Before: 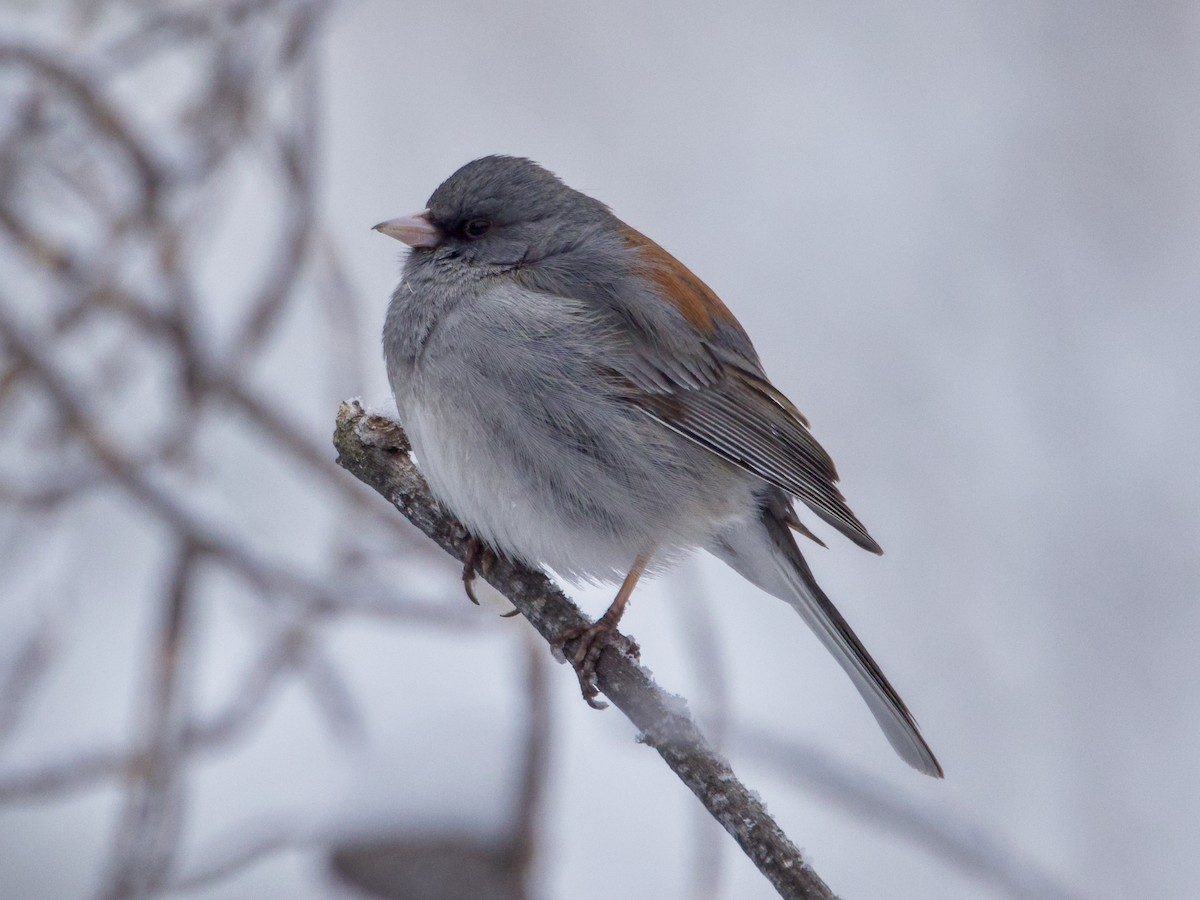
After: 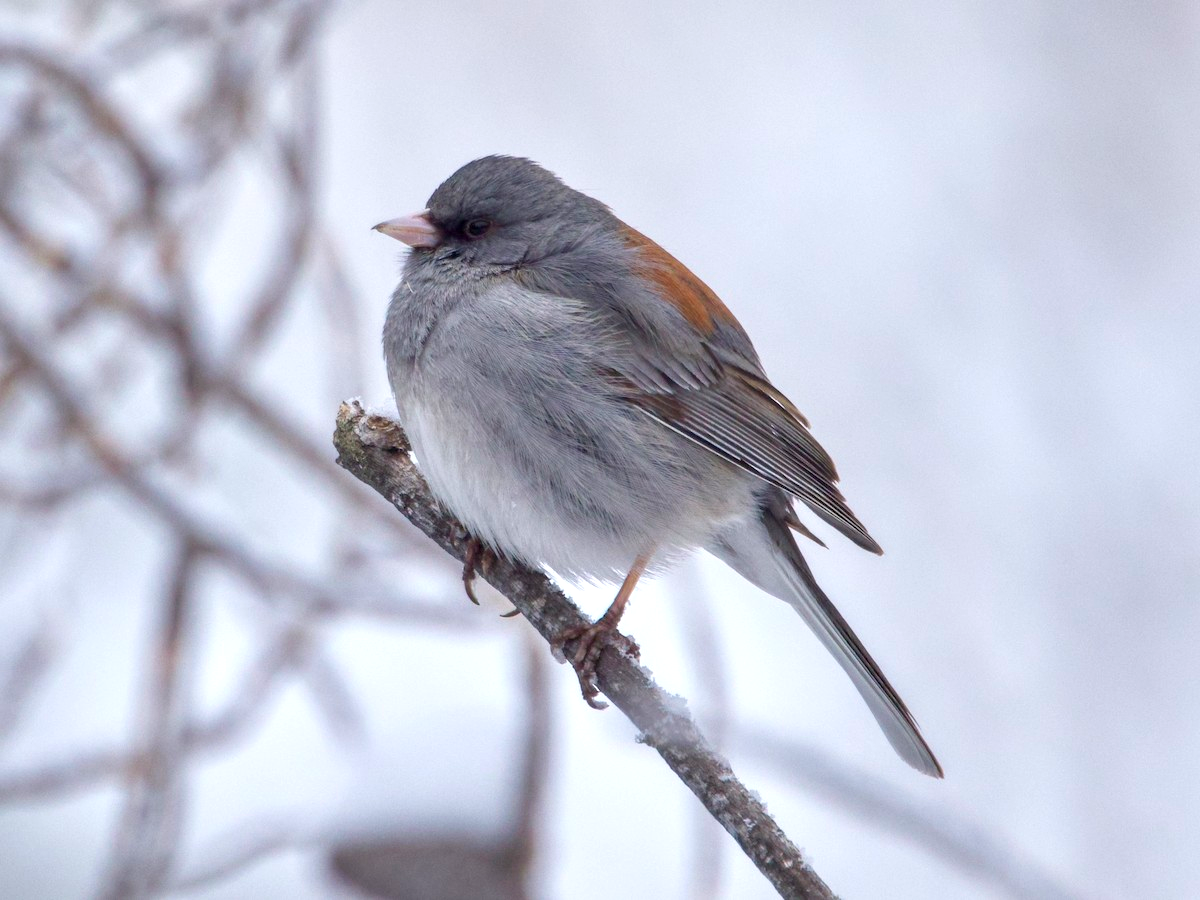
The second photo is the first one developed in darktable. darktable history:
exposure: exposure 0.609 EV, compensate highlight preservation false
